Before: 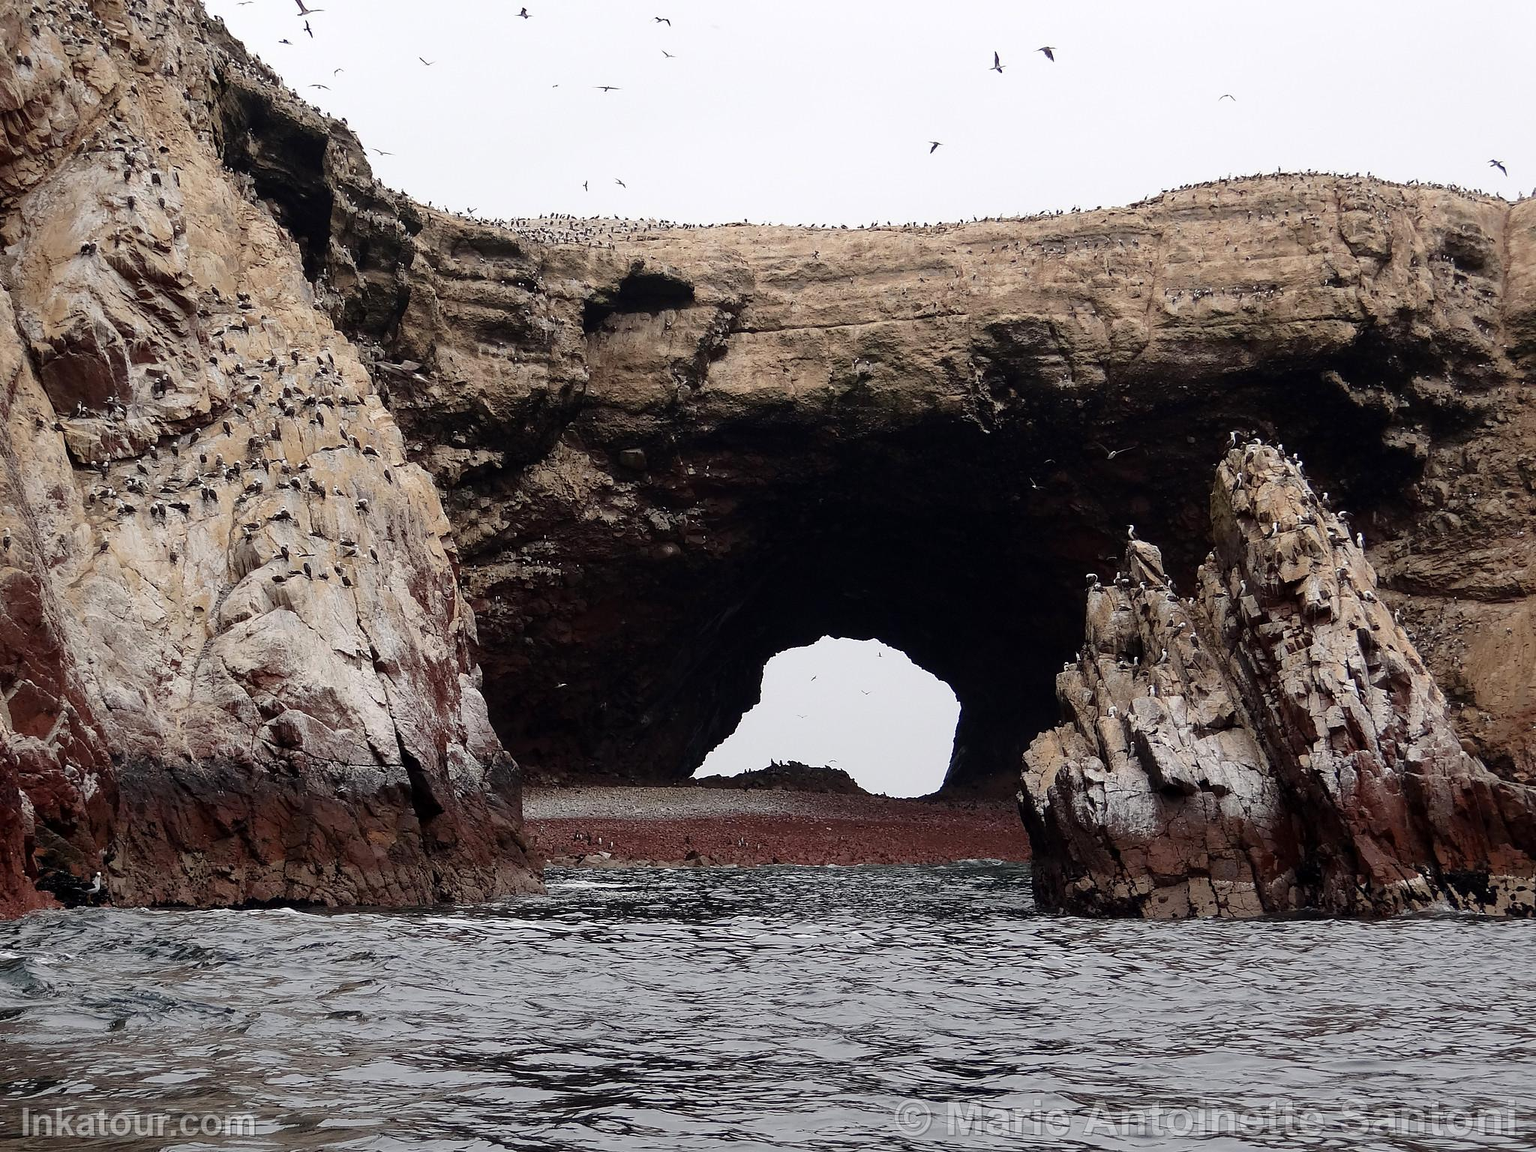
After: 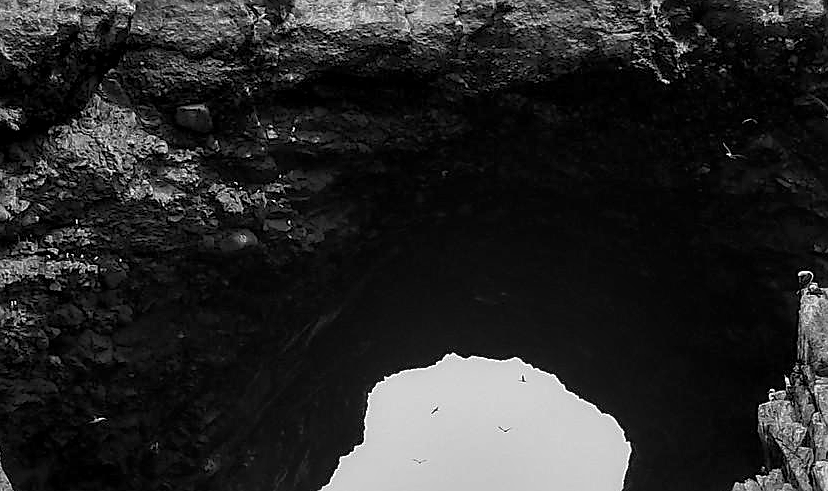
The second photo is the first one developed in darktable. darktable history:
sharpen: on, module defaults
crop: left 31.751%, top 32.172%, right 27.8%, bottom 35.83%
tone curve: curves: ch0 [(0, 0) (0.003, 0.013) (0.011, 0.02) (0.025, 0.037) (0.044, 0.068) (0.069, 0.108) (0.1, 0.138) (0.136, 0.168) (0.177, 0.203) (0.224, 0.241) (0.277, 0.281) (0.335, 0.328) (0.399, 0.382) (0.468, 0.448) (0.543, 0.519) (0.623, 0.603) (0.709, 0.705) (0.801, 0.808) (0.898, 0.903) (1, 1)], preserve colors none
local contrast: detail 150%
monochrome: on, module defaults
white balance: red 1.05, blue 1.072
